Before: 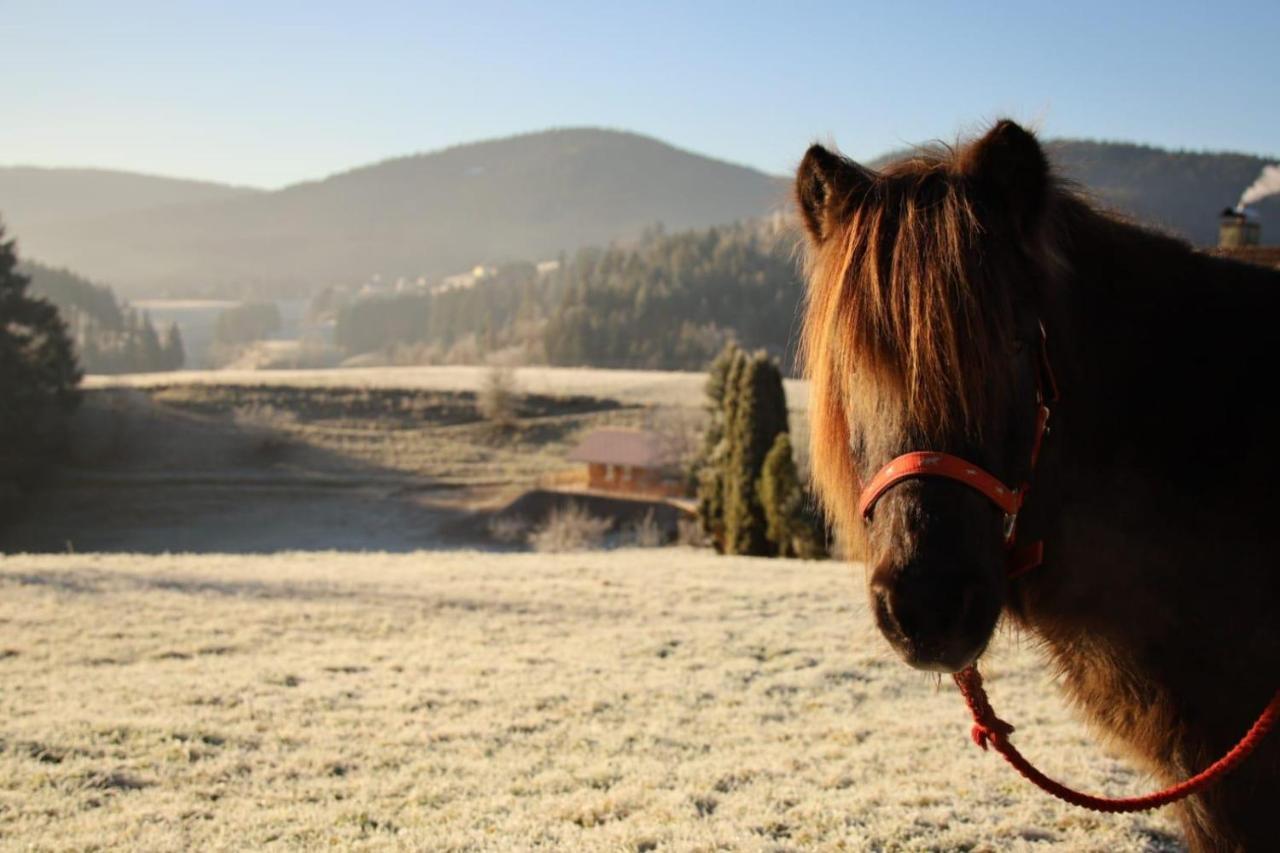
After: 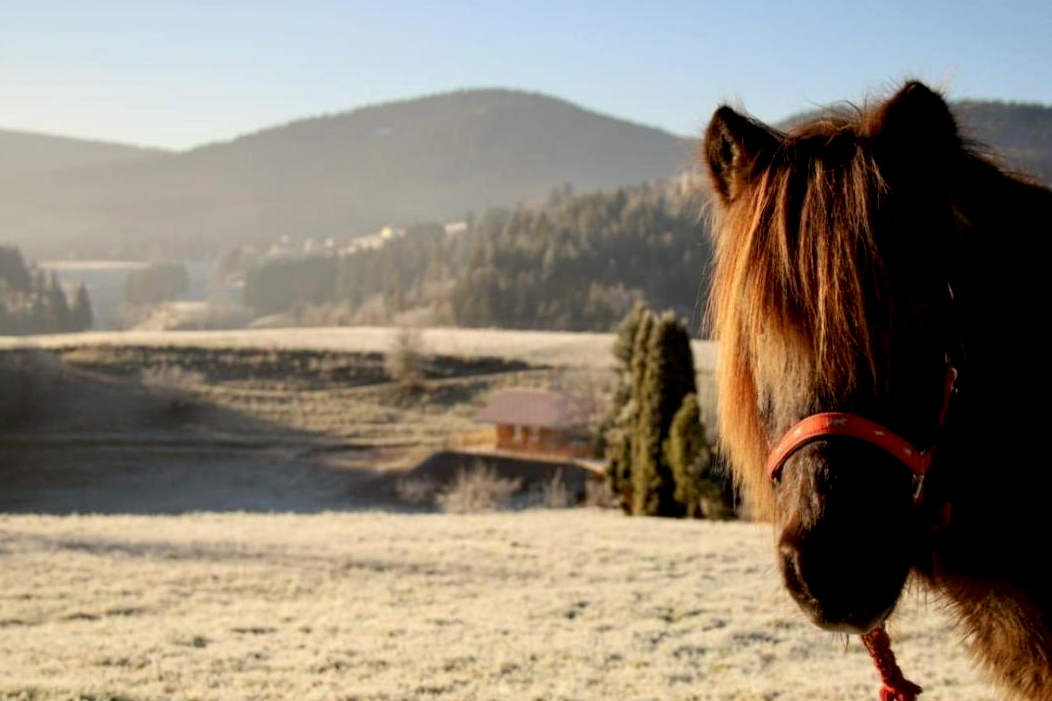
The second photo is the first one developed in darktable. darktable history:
local contrast: highlights 100%, shadows 100%, detail 120%, midtone range 0.2
exposure: black level correction 0.009, compensate highlight preservation false
crop and rotate: left 7.196%, top 4.574%, right 10.605%, bottom 13.178%
